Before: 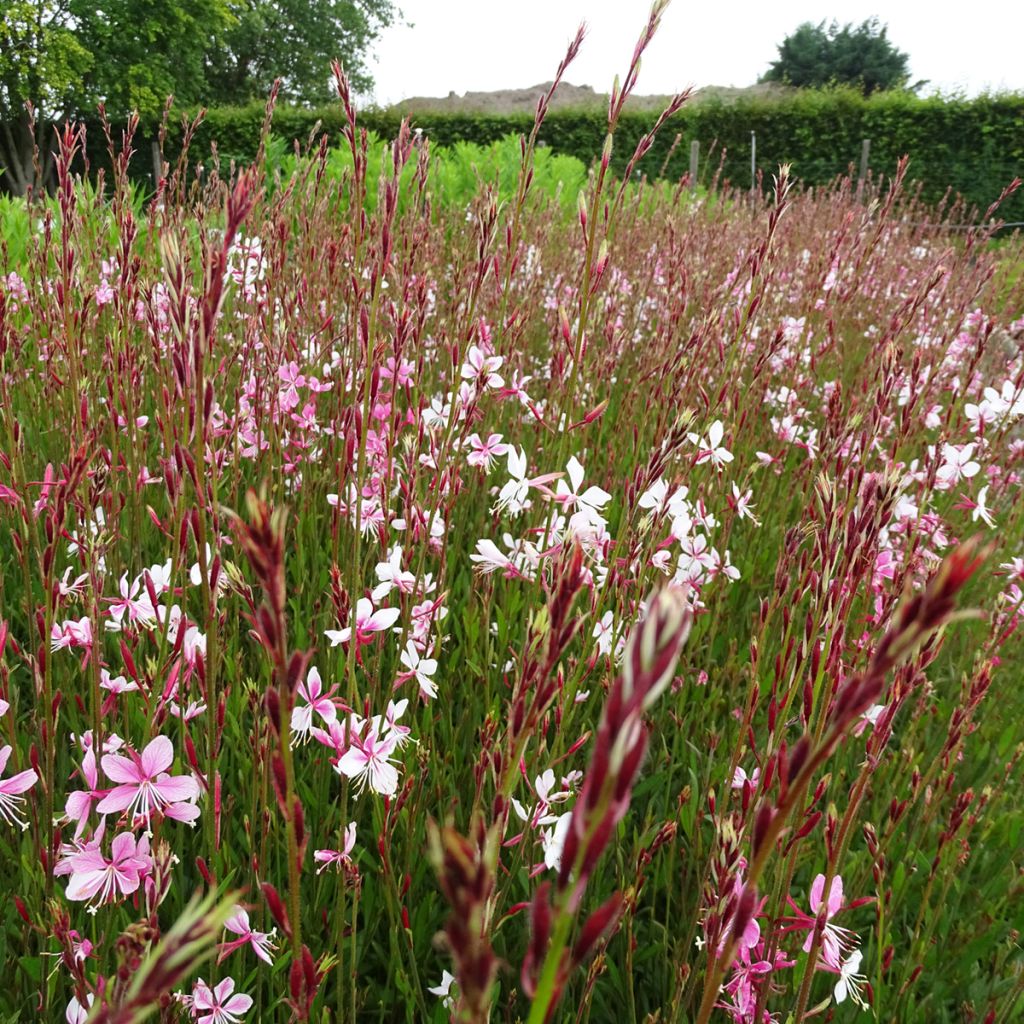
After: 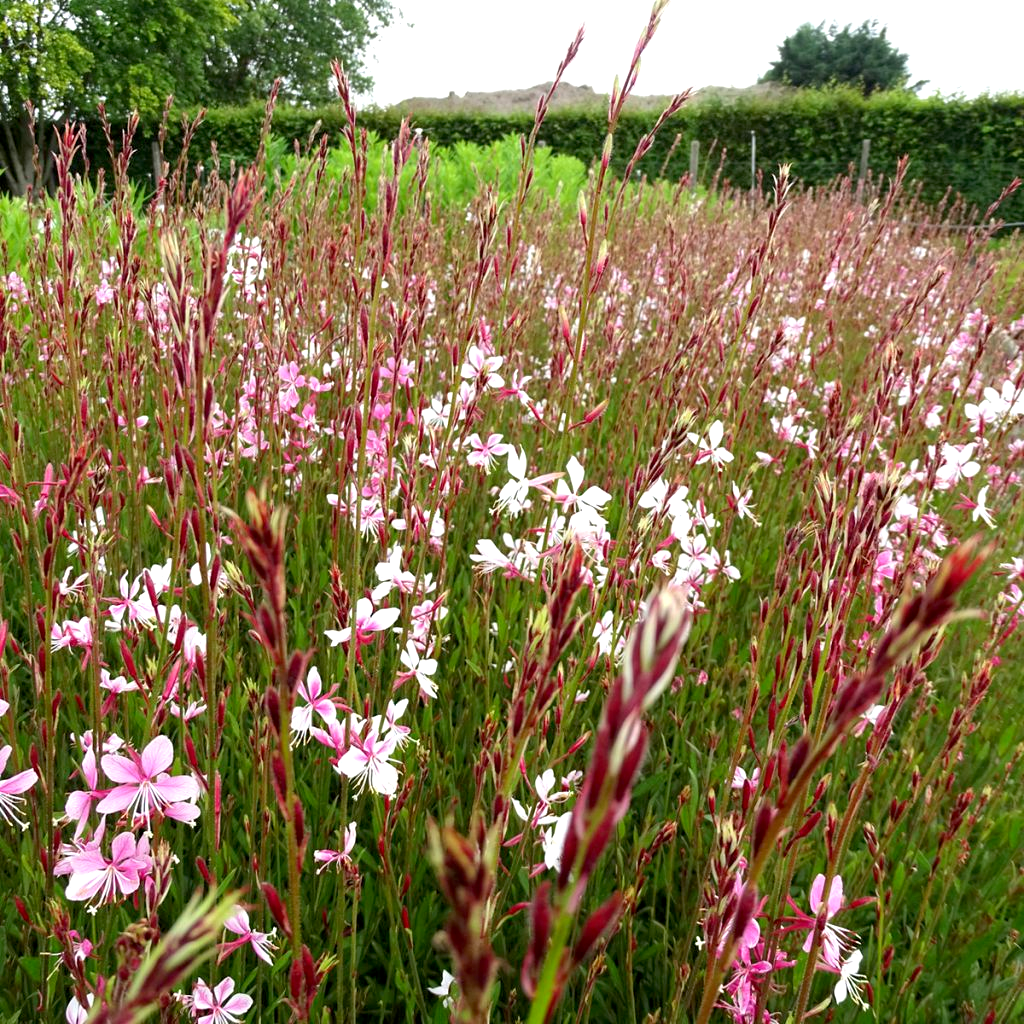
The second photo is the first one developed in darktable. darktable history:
exposure: black level correction 0.005, exposure 0.412 EV, compensate highlight preservation false
